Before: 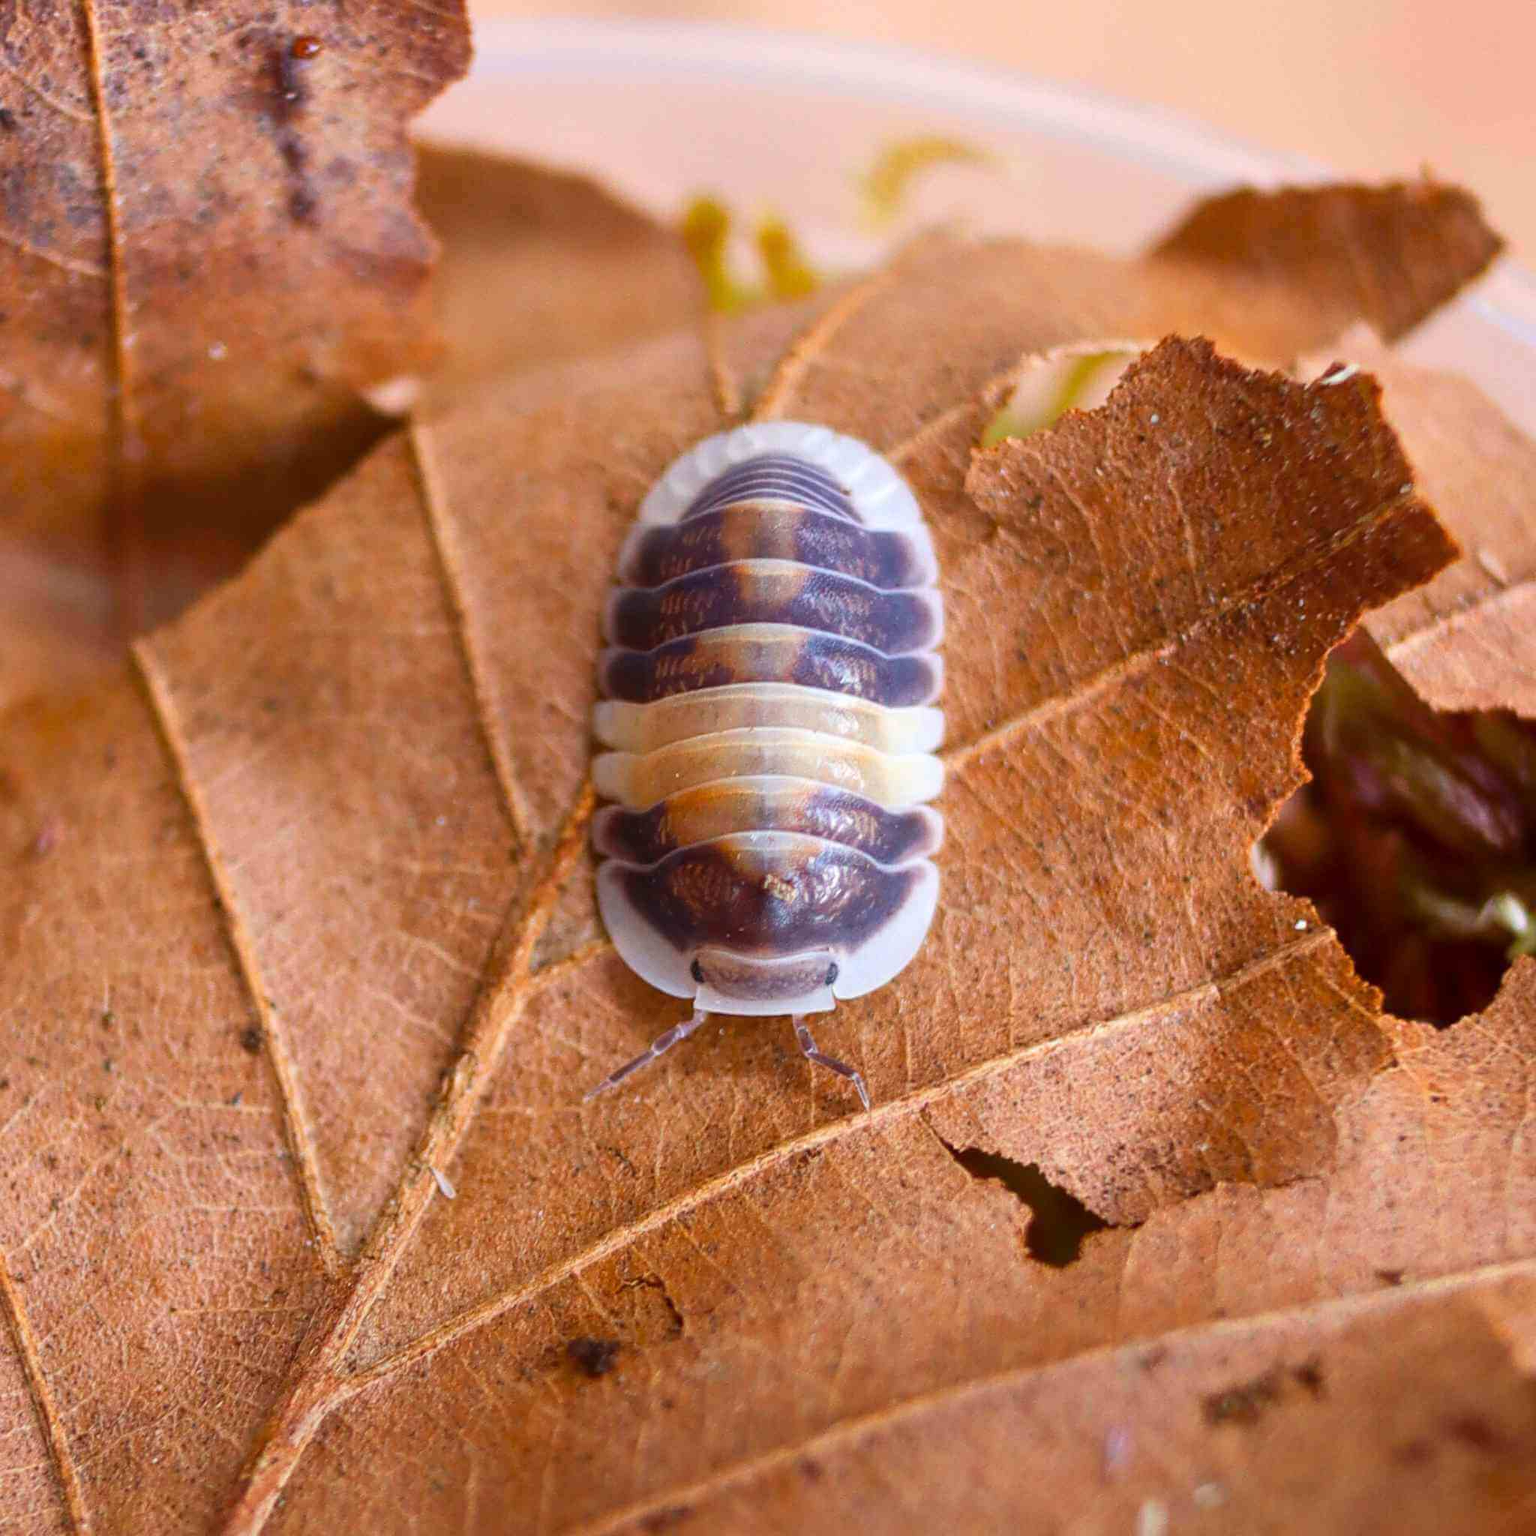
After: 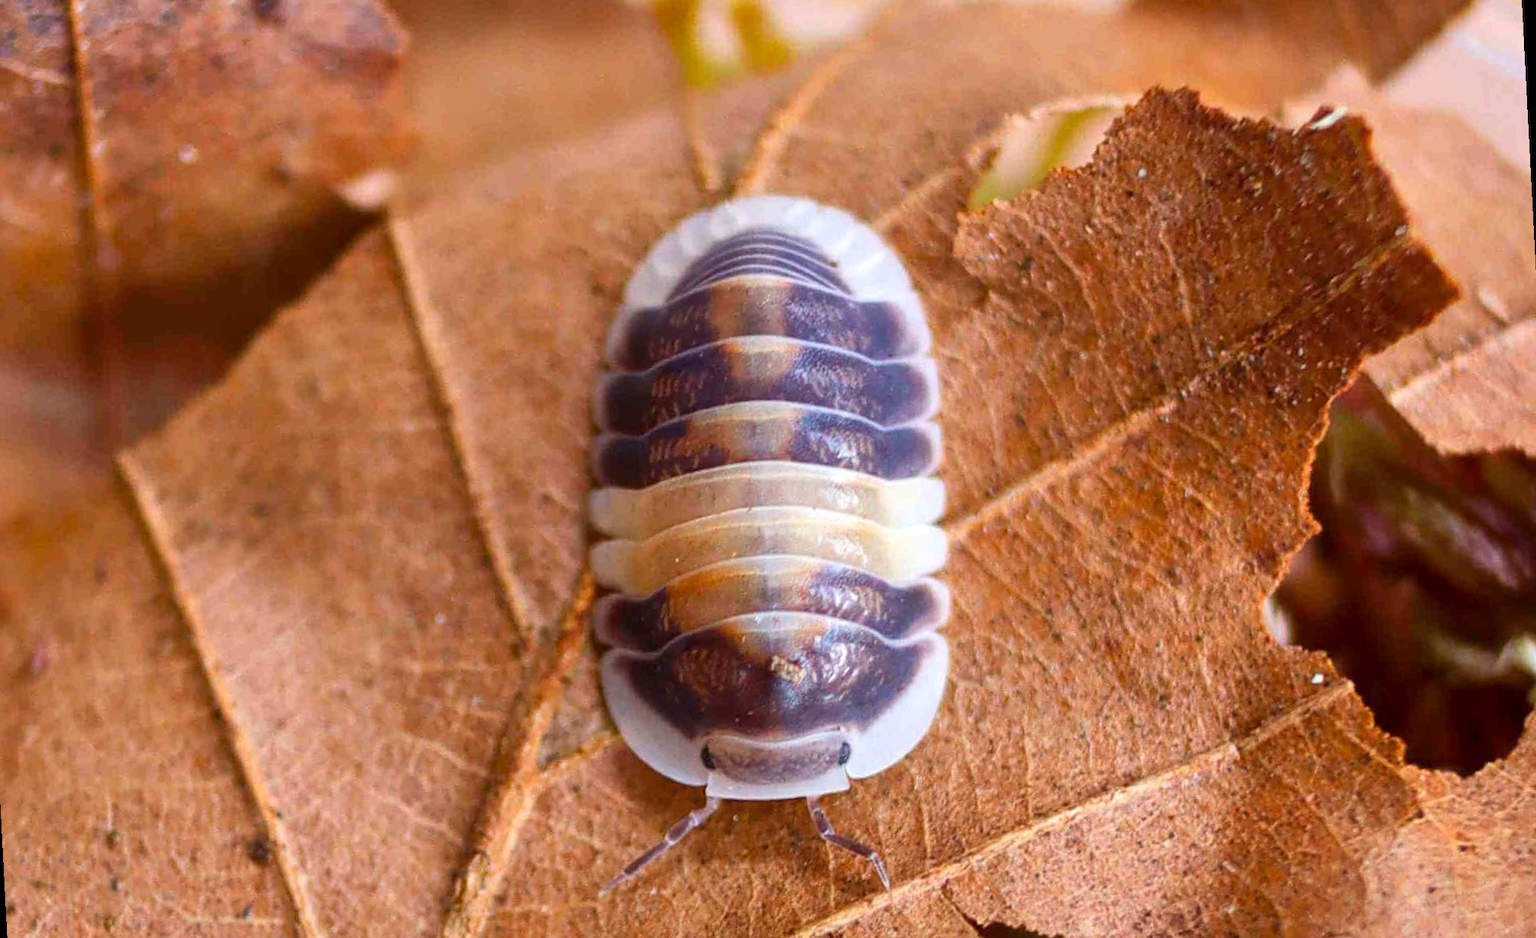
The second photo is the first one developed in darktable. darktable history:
crop: top 11.166%, bottom 22.168%
rotate and perspective: rotation -3°, crop left 0.031, crop right 0.968, crop top 0.07, crop bottom 0.93
local contrast: mode bilateral grid, contrast 20, coarseness 50, detail 120%, midtone range 0.2
